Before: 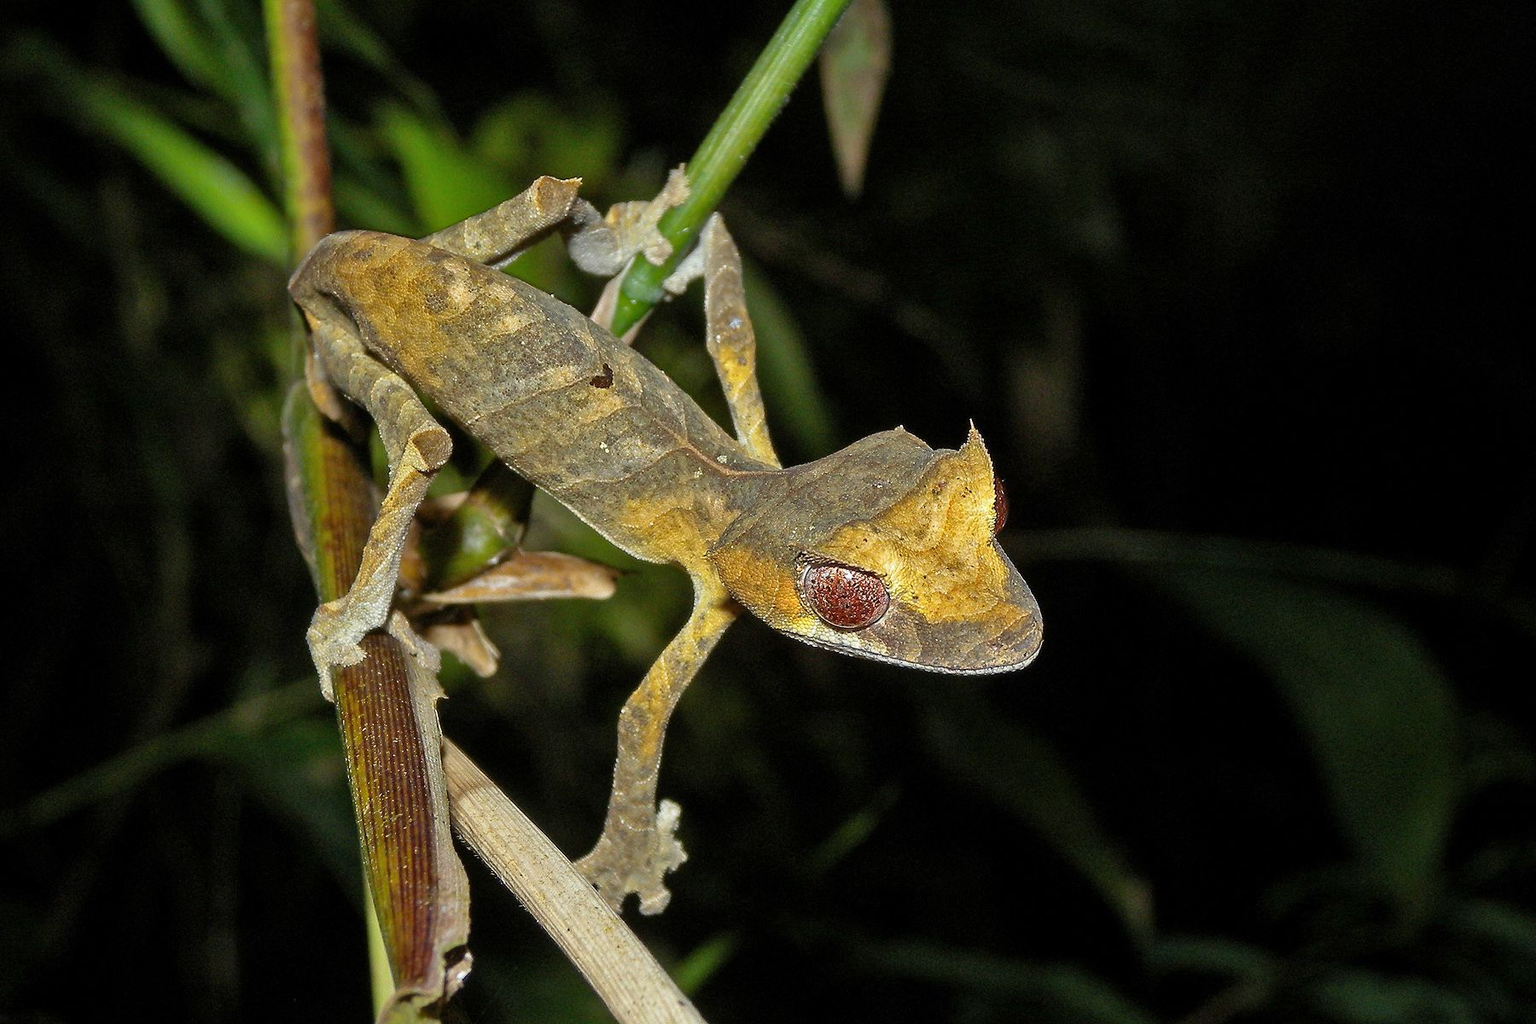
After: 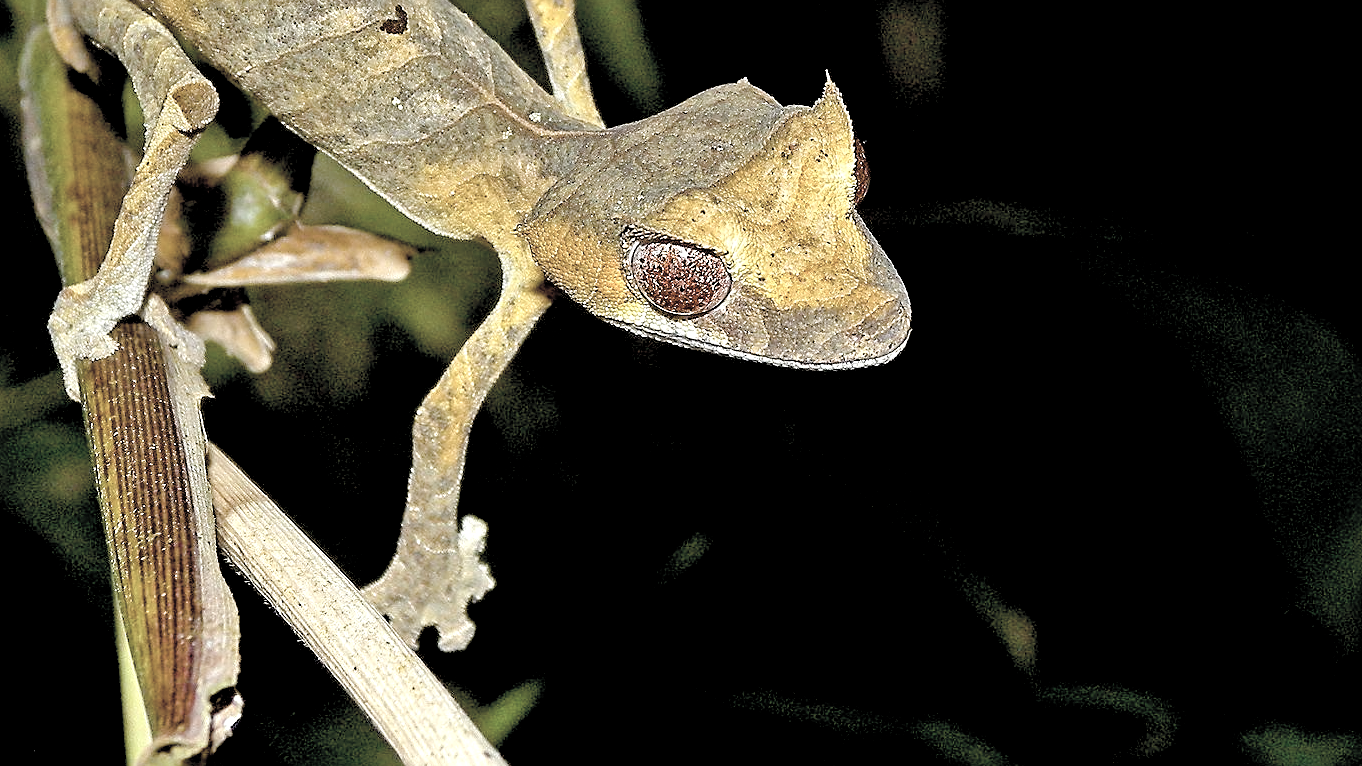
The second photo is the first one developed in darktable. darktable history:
contrast brightness saturation: brightness 0.18, saturation -0.5
crop and rotate: left 17.299%, top 35.115%, right 7.015%, bottom 1.024%
graduated density: rotation 5.63°, offset 76.9
color balance rgb: perceptual saturation grading › global saturation 35%, perceptual saturation grading › highlights -25%, perceptual saturation grading › shadows 50%
exposure: black level correction 0.01, exposure 1 EV, compensate highlight preservation false
sharpen: radius 2.531, amount 0.628
white balance: emerald 1
